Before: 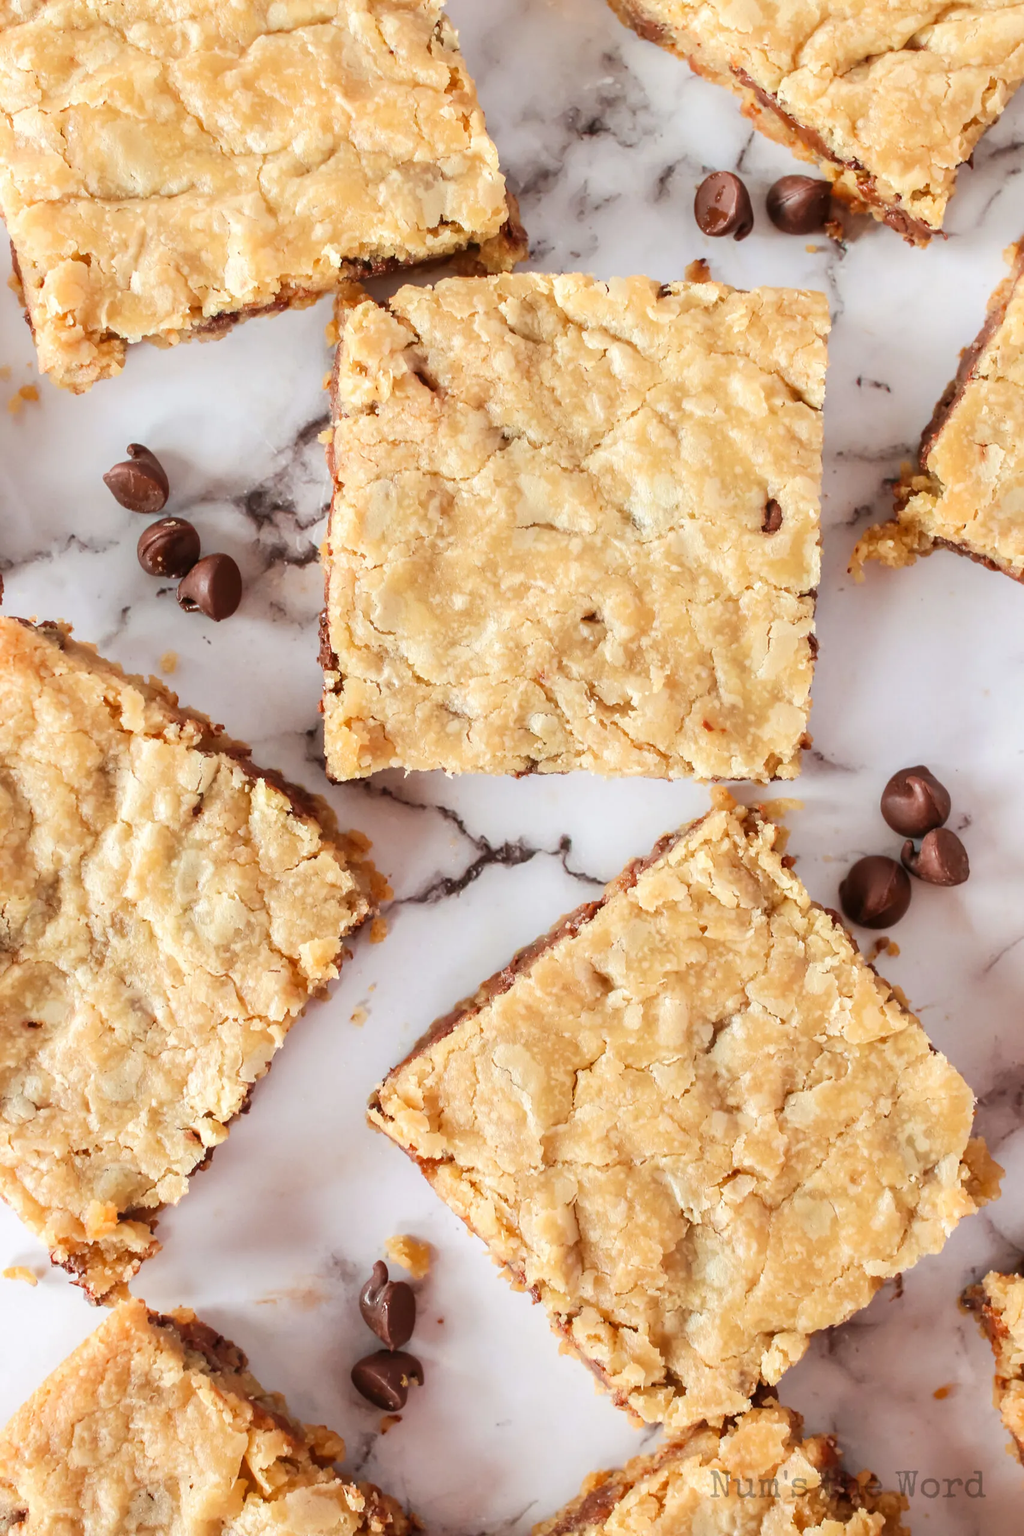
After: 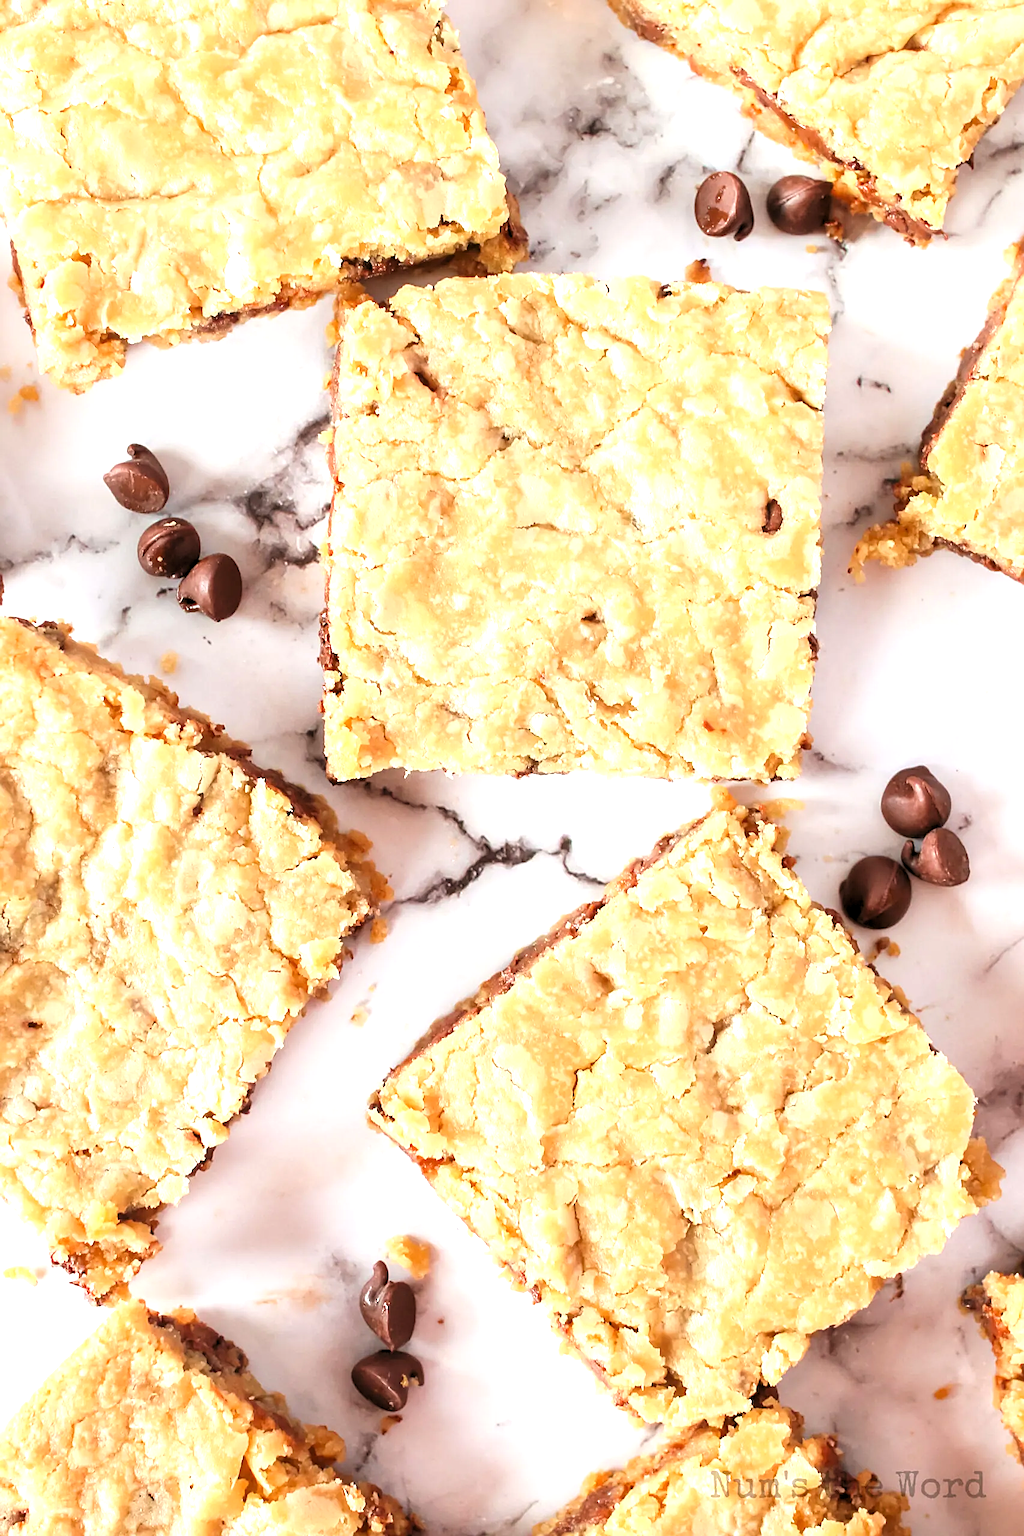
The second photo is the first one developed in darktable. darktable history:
levels: levels [0.073, 0.497, 0.972]
sharpen: on, module defaults
exposure: exposure 0.66 EV, compensate exposure bias true, compensate highlight preservation false
